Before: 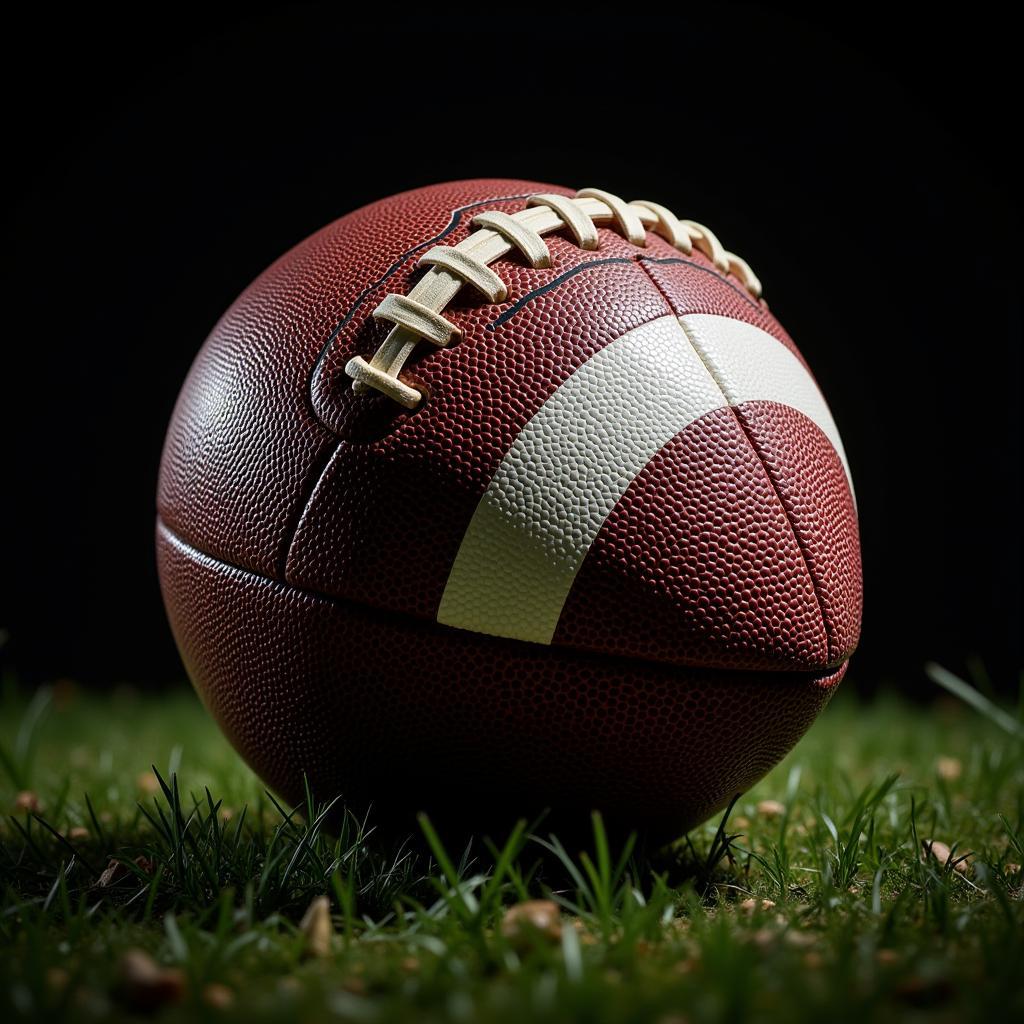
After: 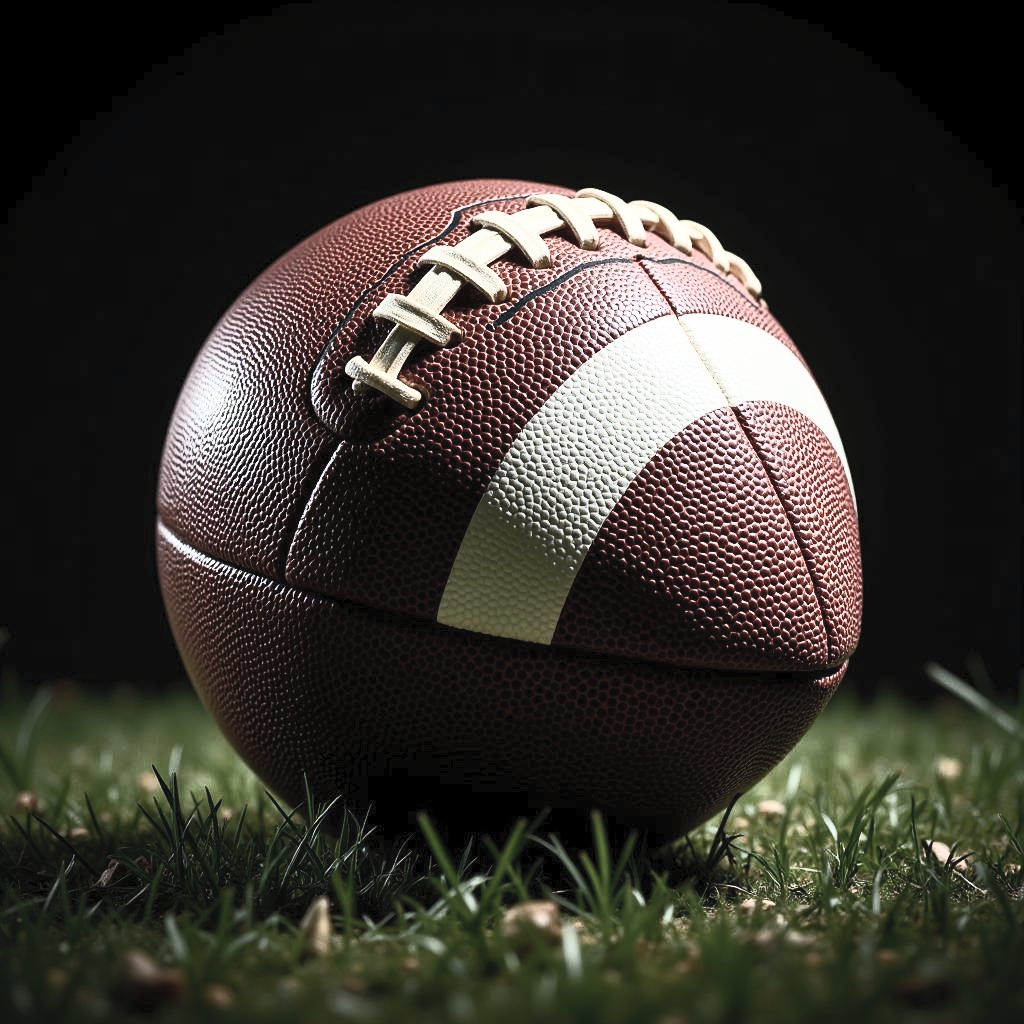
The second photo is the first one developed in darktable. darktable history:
contrast brightness saturation: contrast 0.572, brightness 0.569, saturation -0.329
